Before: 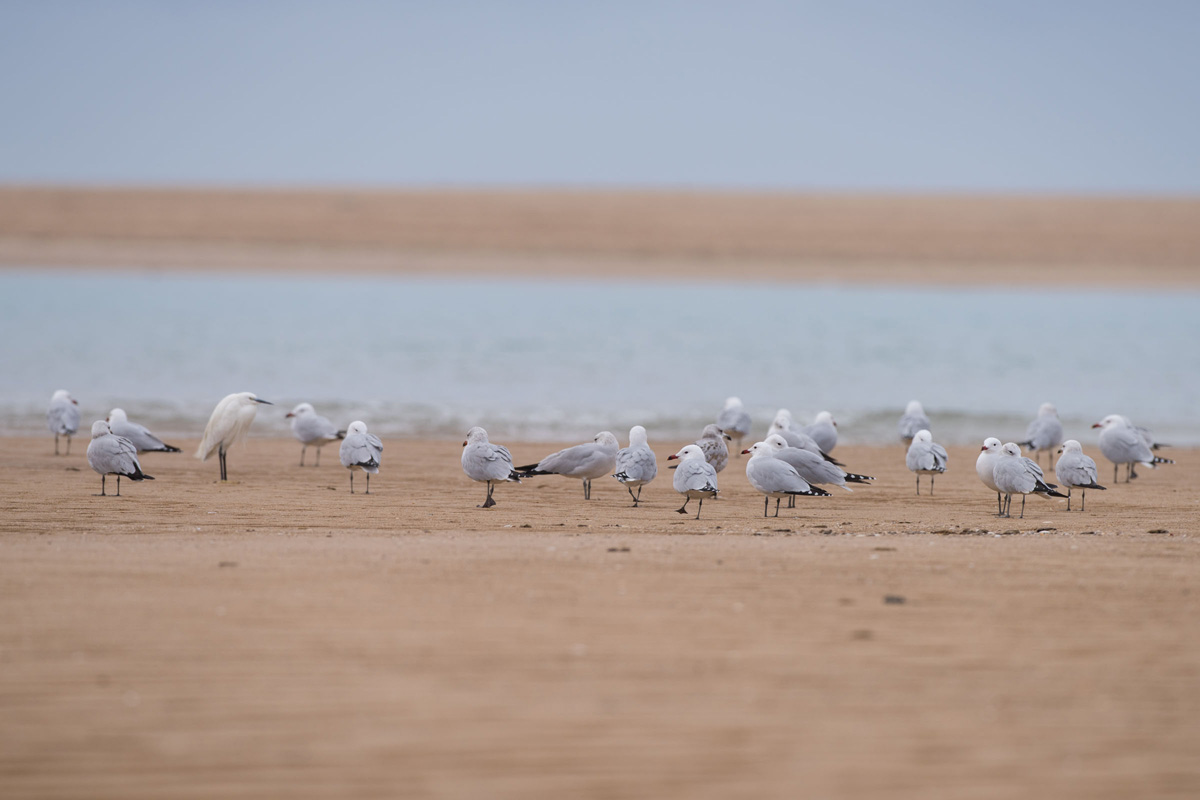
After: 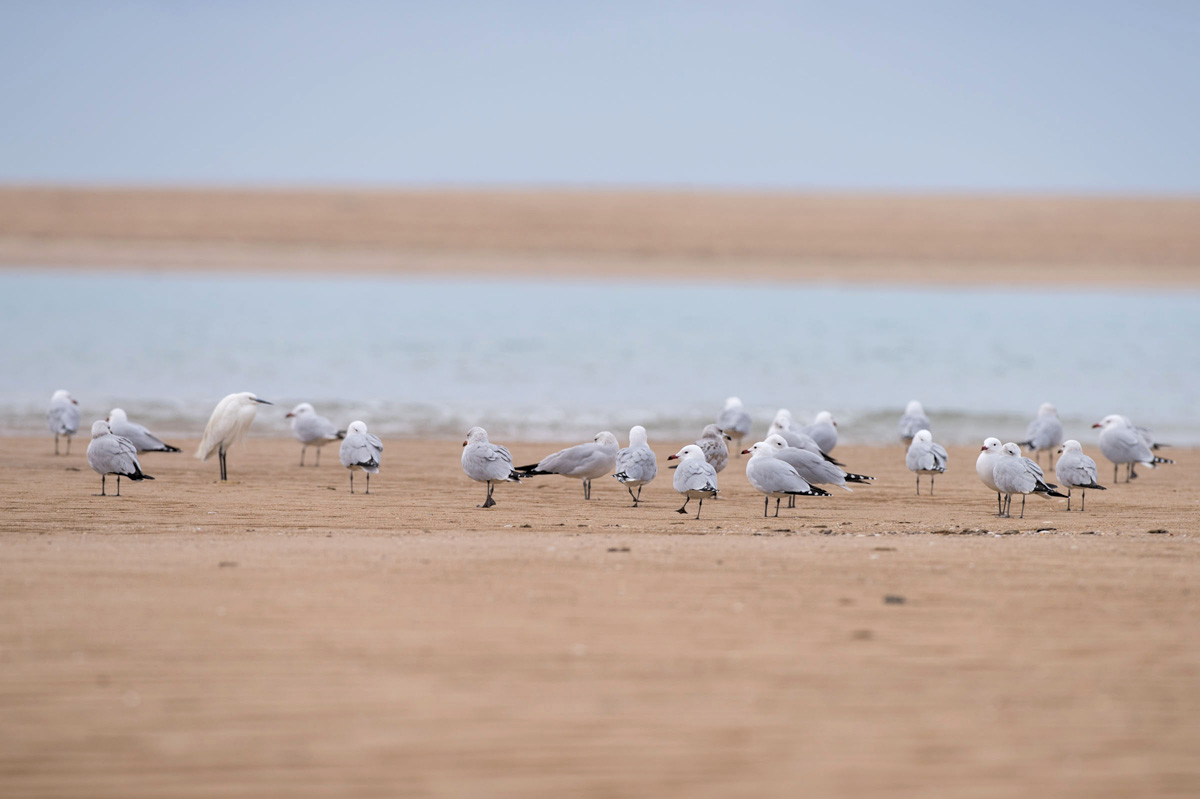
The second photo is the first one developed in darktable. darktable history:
crop: bottom 0.071%
rgb levels: levels [[0.01, 0.419, 0.839], [0, 0.5, 1], [0, 0.5, 1]]
